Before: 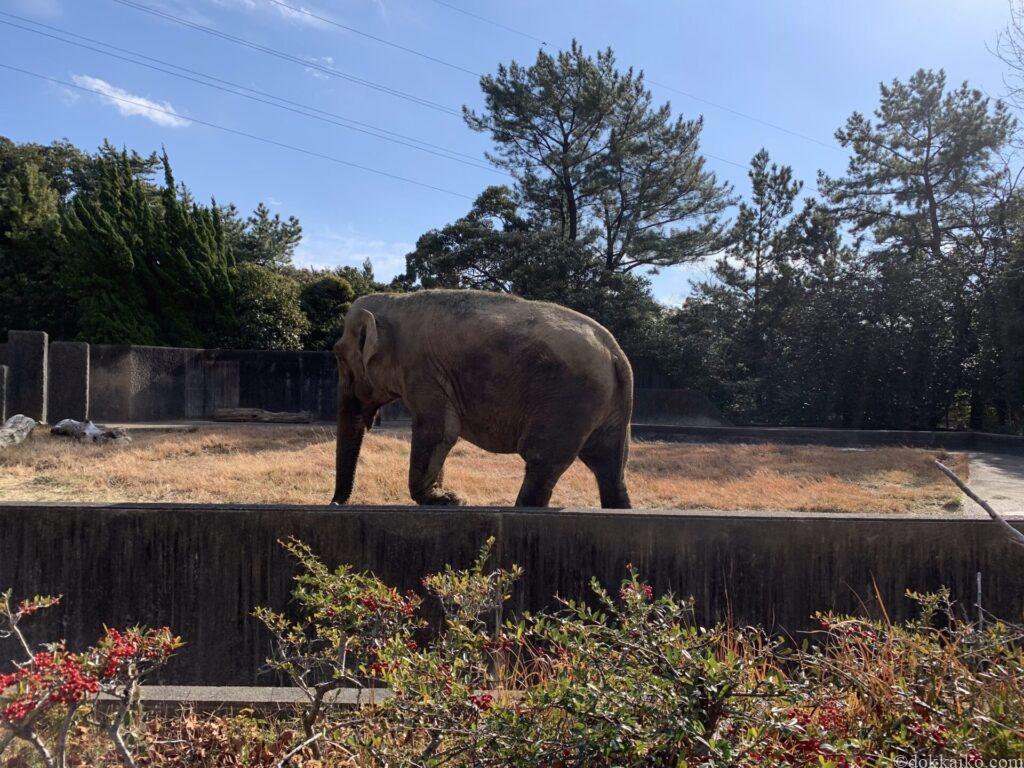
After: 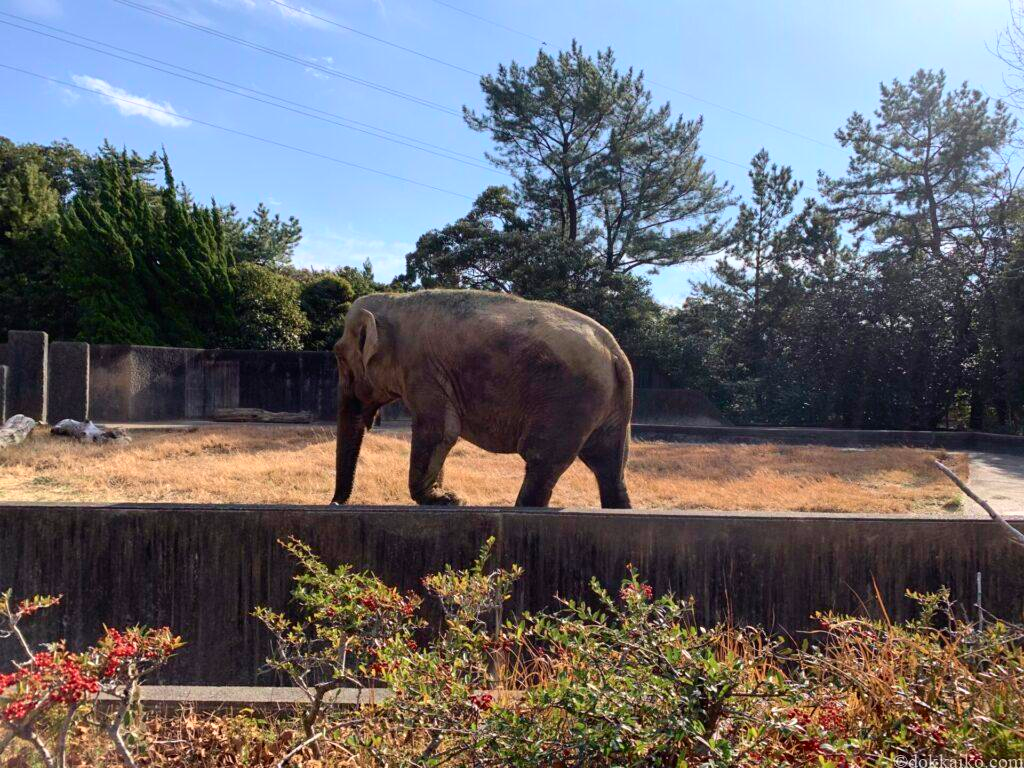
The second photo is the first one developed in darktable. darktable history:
tone curve: curves: ch0 [(0, 0) (0.389, 0.458) (0.745, 0.82) (0.849, 0.917) (0.919, 0.969) (1, 1)]; ch1 [(0, 0) (0.437, 0.404) (0.5, 0.5) (0.529, 0.55) (0.58, 0.6) (0.616, 0.649) (1, 1)]; ch2 [(0, 0) (0.442, 0.428) (0.5, 0.5) (0.525, 0.543) (0.585, 0.62) (1, 1)], color space Lab, independent channels, preserve colors none
